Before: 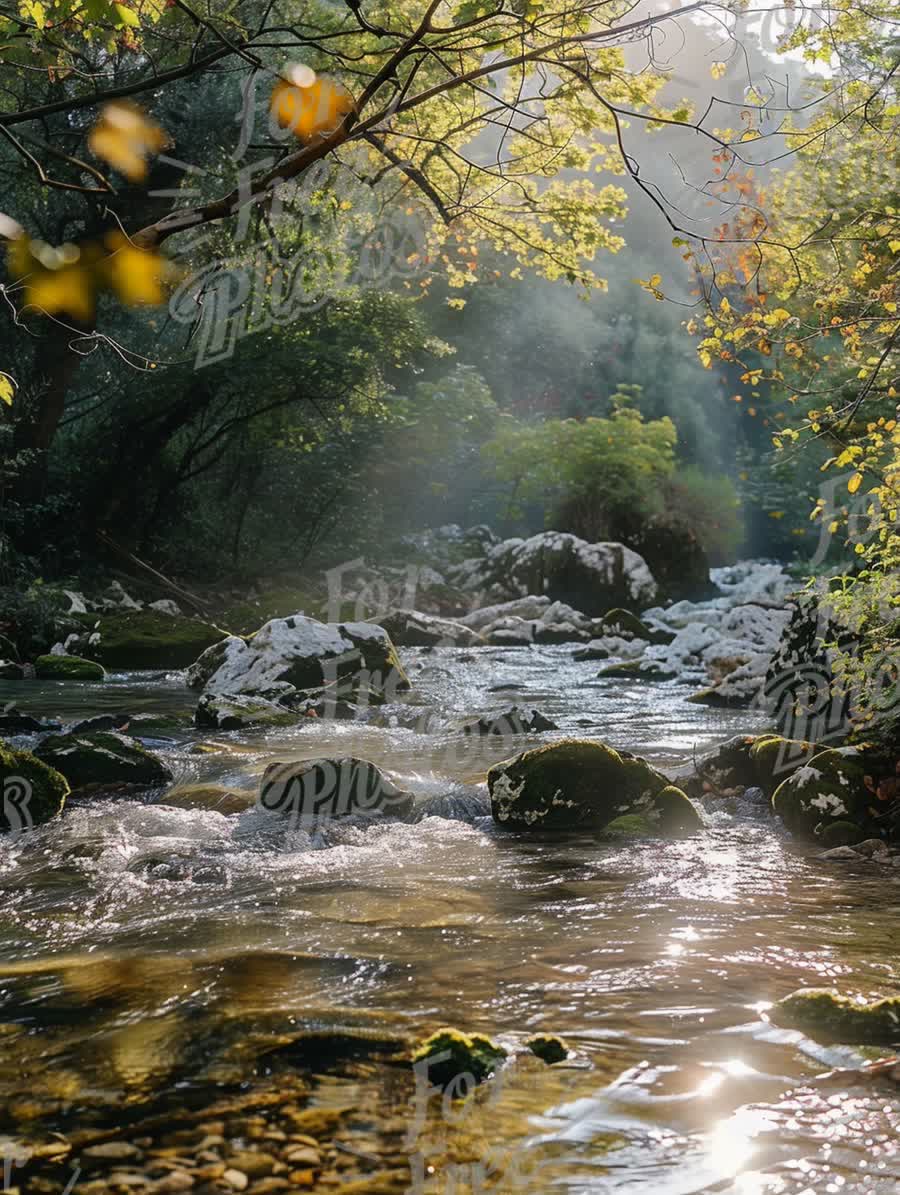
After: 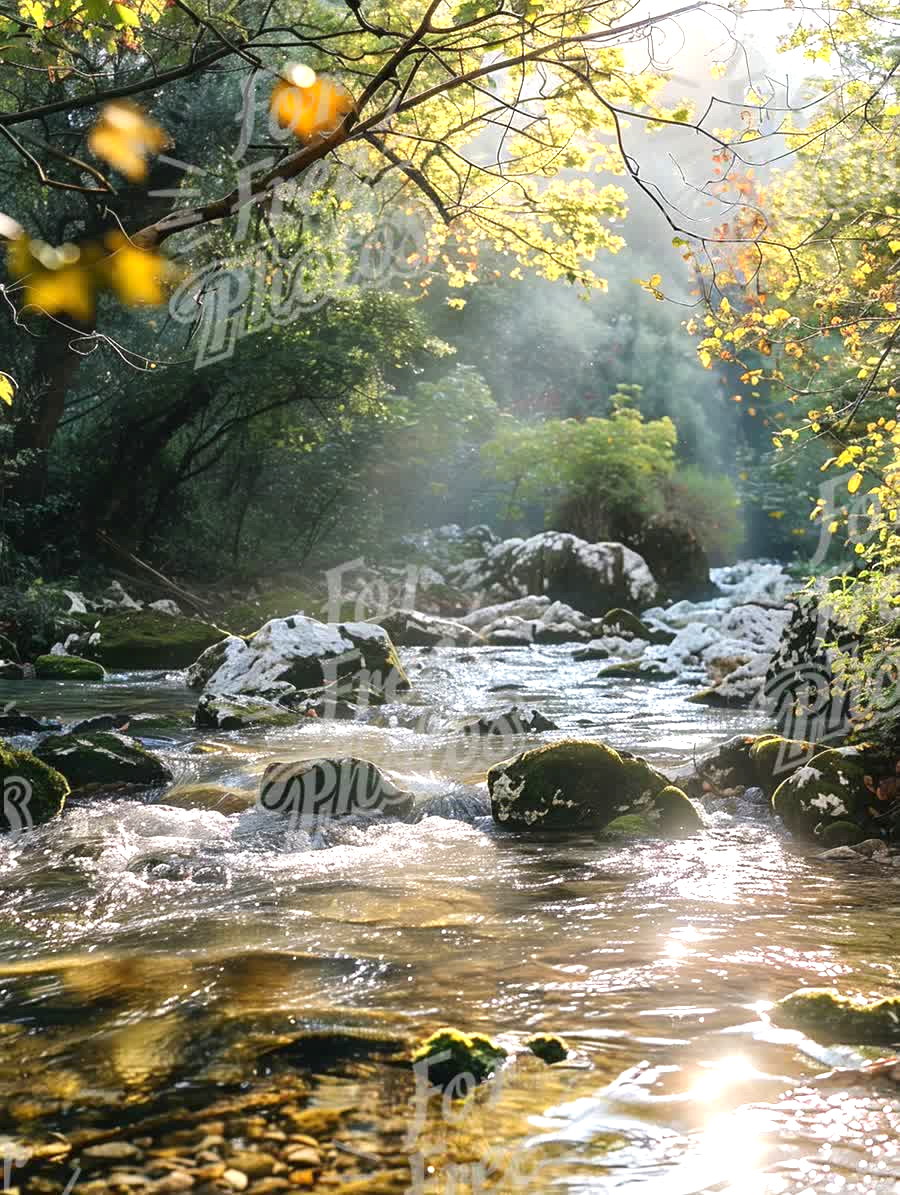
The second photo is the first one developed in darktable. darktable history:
exposure: black level correction 0, exposure 0.938 EV, compensate highlight preservation false
